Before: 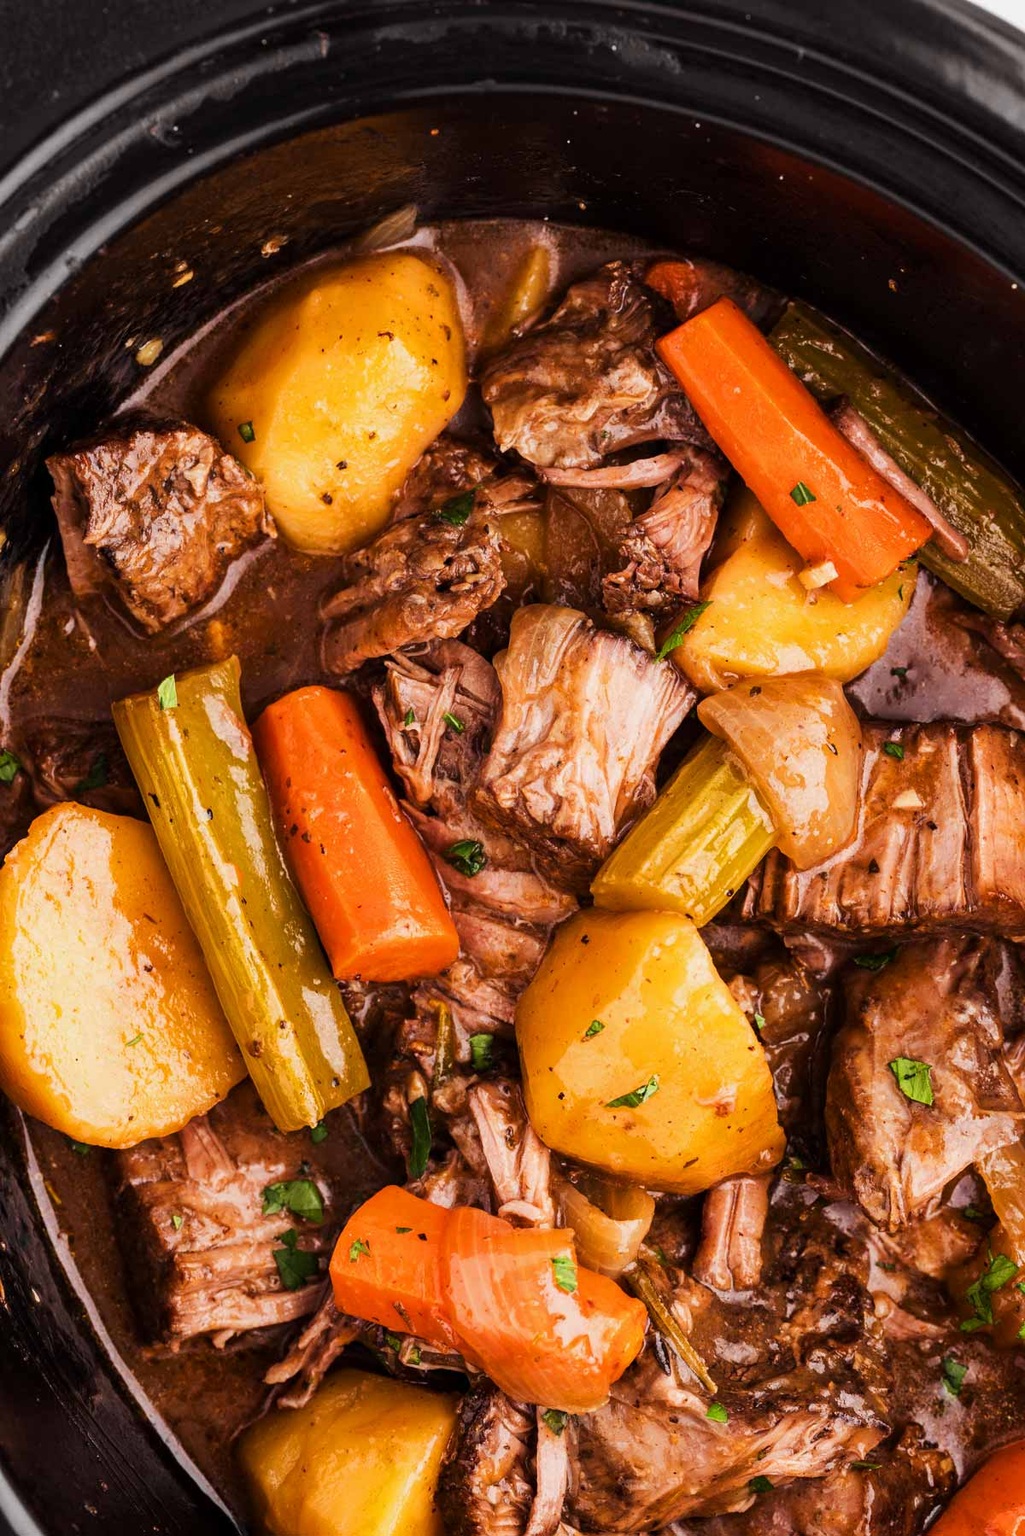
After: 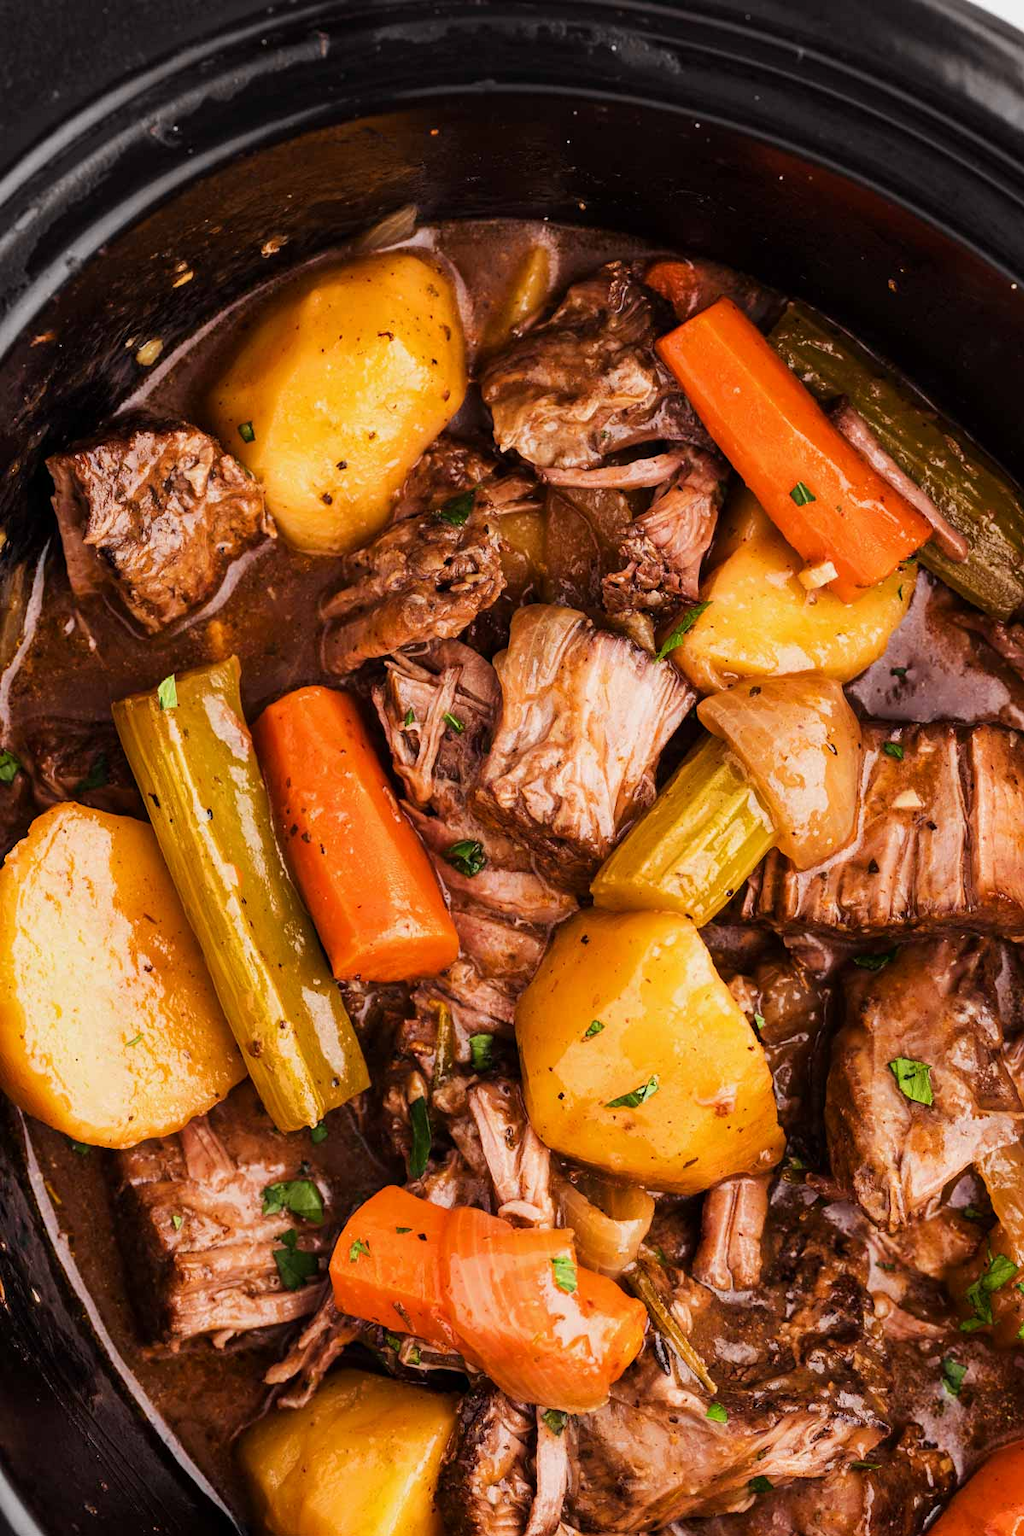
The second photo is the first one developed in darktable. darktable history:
exposure: exposure -0.041 EV, compensate highlight preservation false
tone equalizer: on, module defaults
